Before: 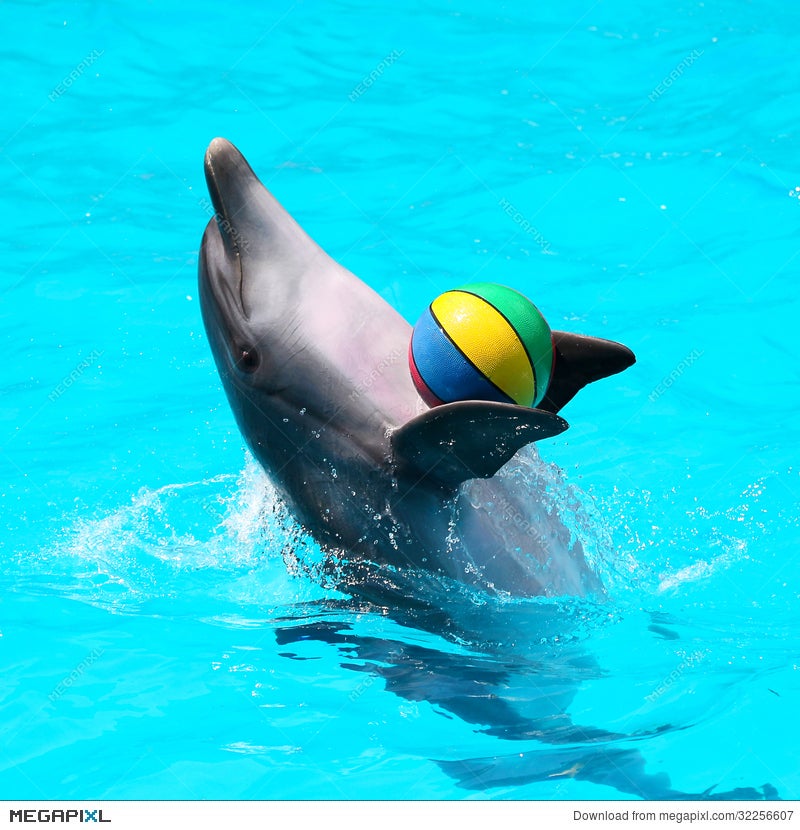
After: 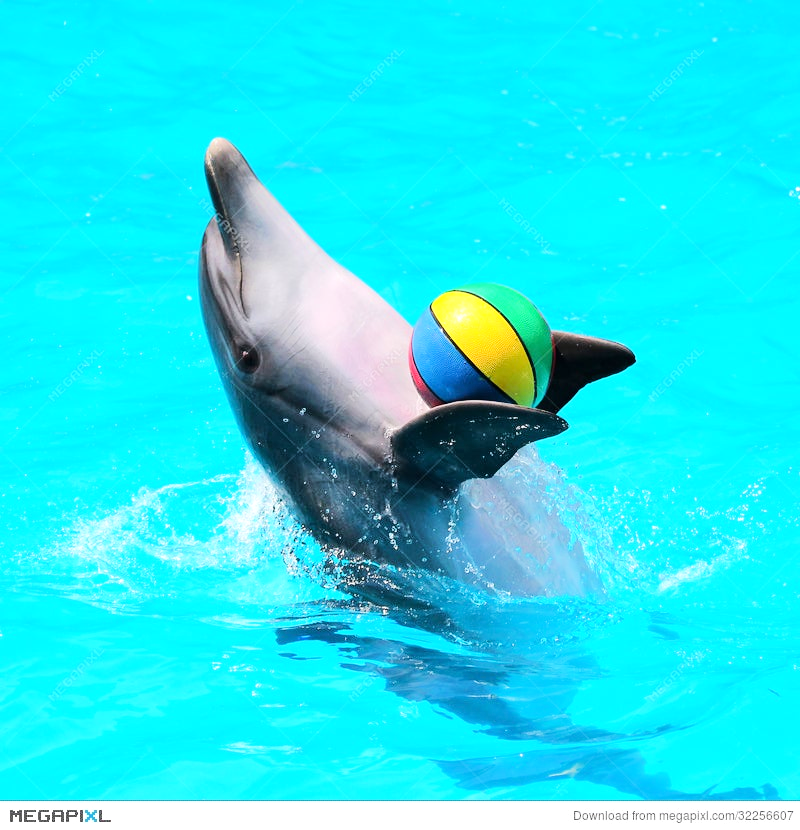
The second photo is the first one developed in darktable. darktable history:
tone equalizer: -7 EV 0.155 EV, -6 EV 0.561 EV, -5 EV 1.12 EV, -4 EV 1.31 EV, -3 EV 1.16 EV, -2 EV 0.6 EV, -1 EV 0.161 EV, edges refinement/feathering 500, mask exposure compensation -1.57 EV, preserve details no
